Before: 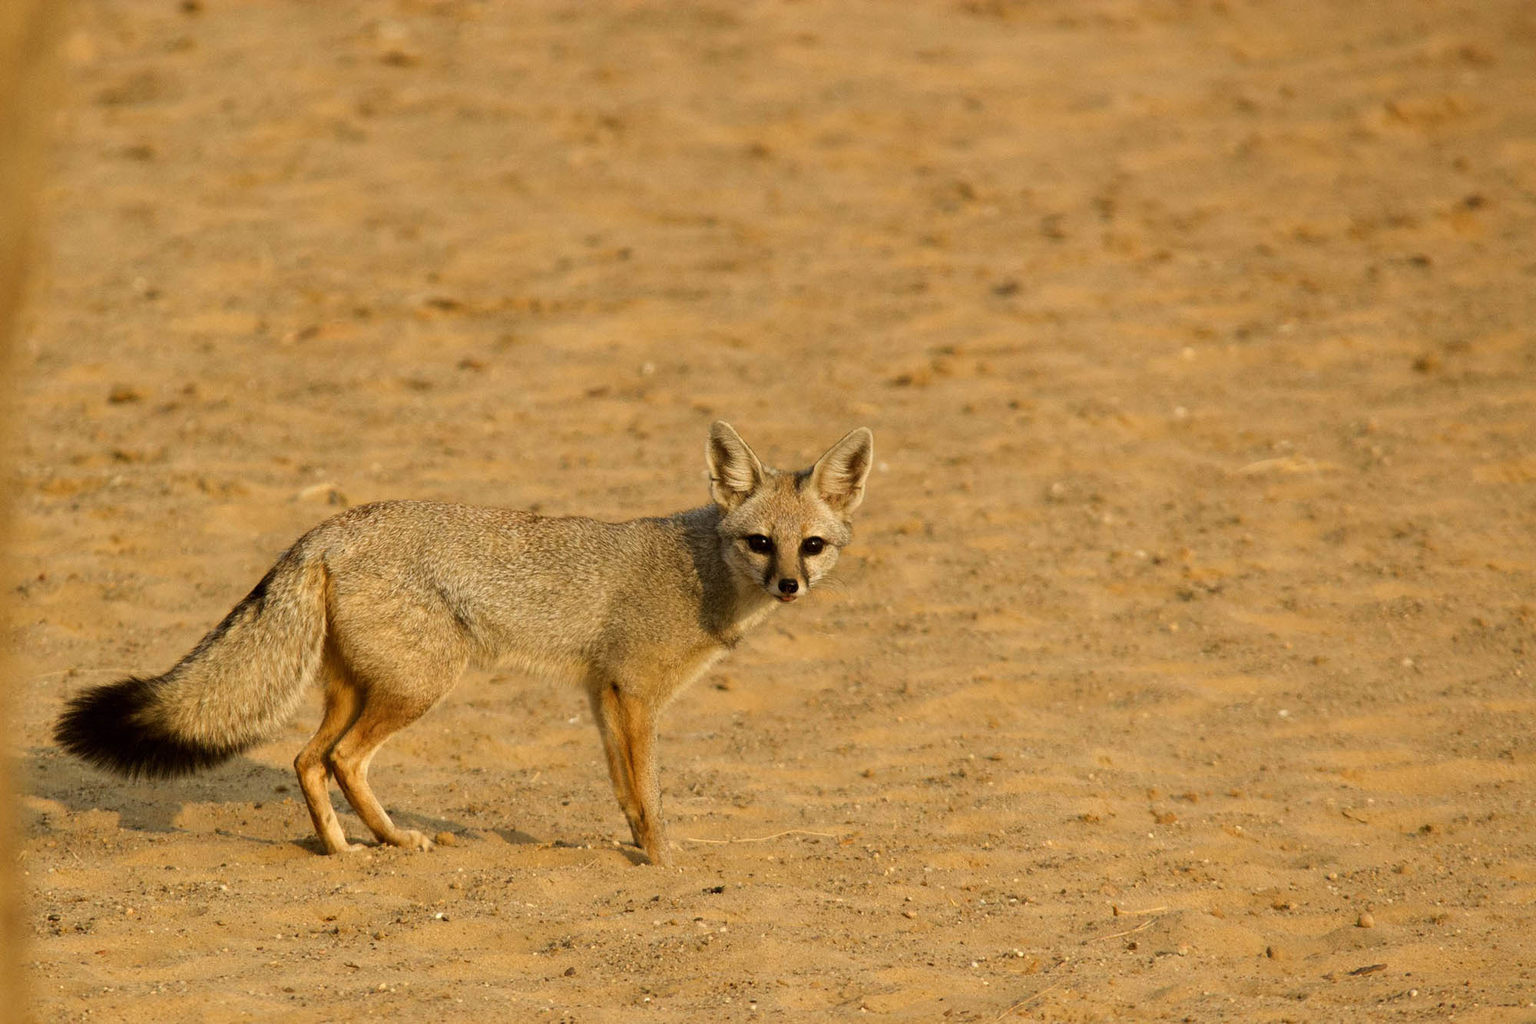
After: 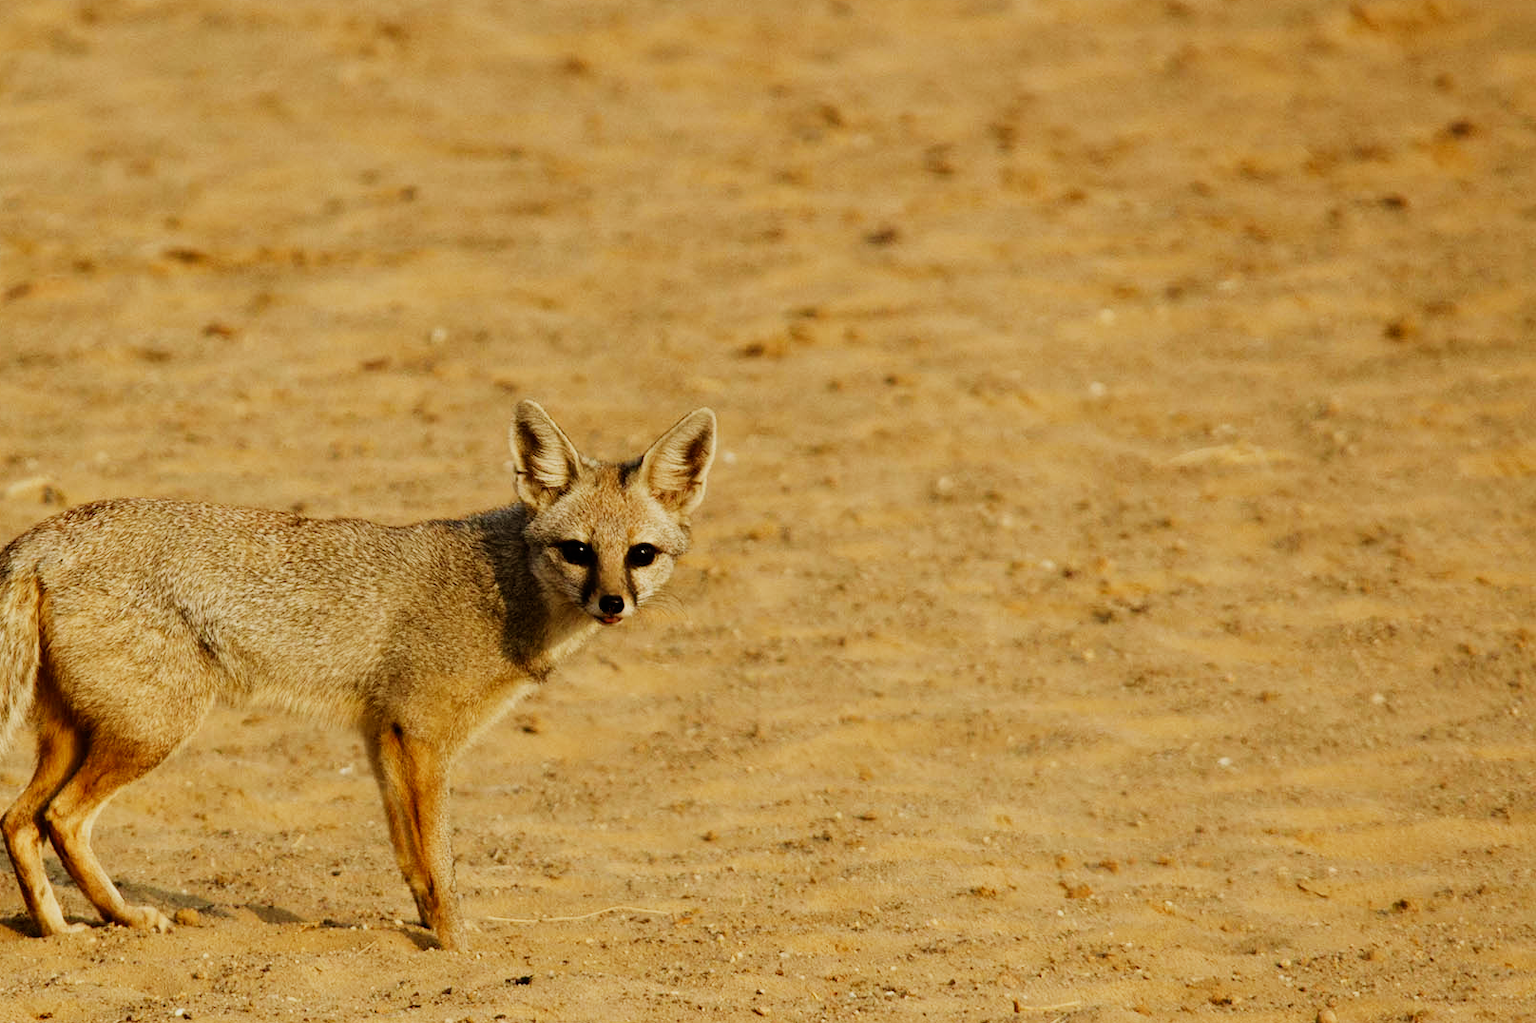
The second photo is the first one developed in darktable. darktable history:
crop: left 19.159%, top 9.58%, bottom 9.58%
sigmoid: contrast 1.7, skew -0.2, preserve hue 0%, red attenuation 0.1, red rotation 0.035, green attenuation 0.1, green rotation -0.017, blue attenuation 0.15, blue rotation -0.052, base primaries Rec2020
